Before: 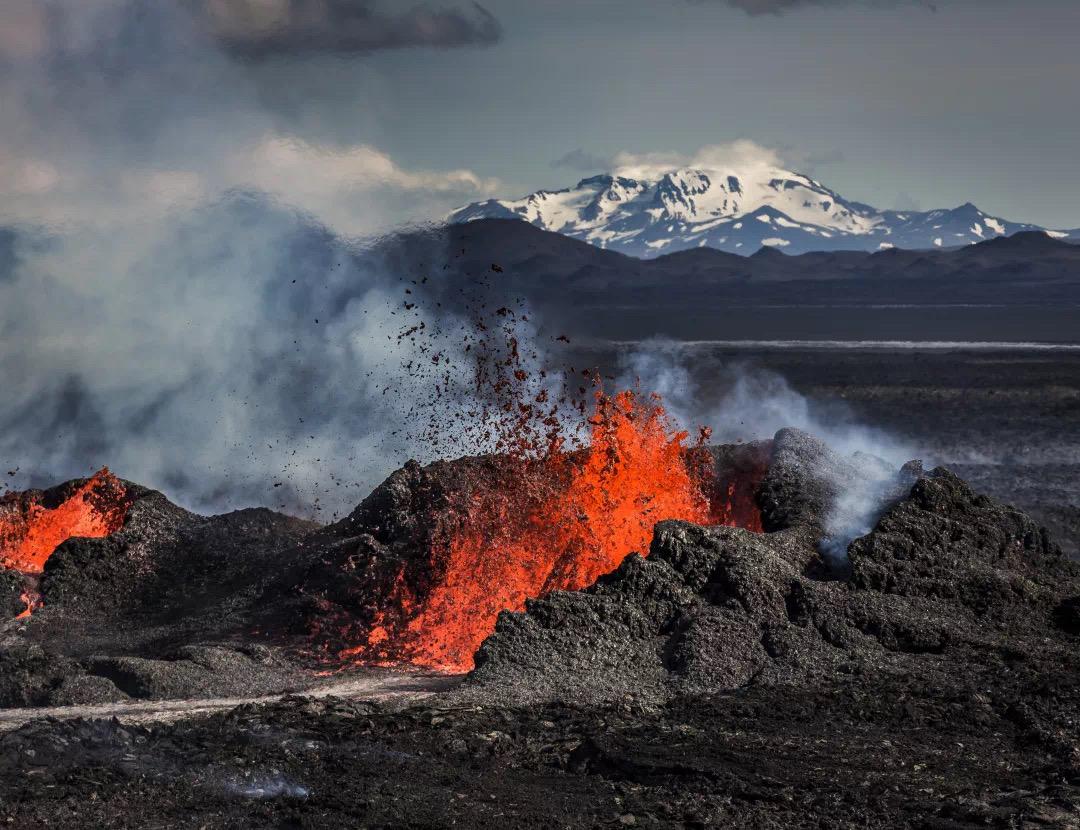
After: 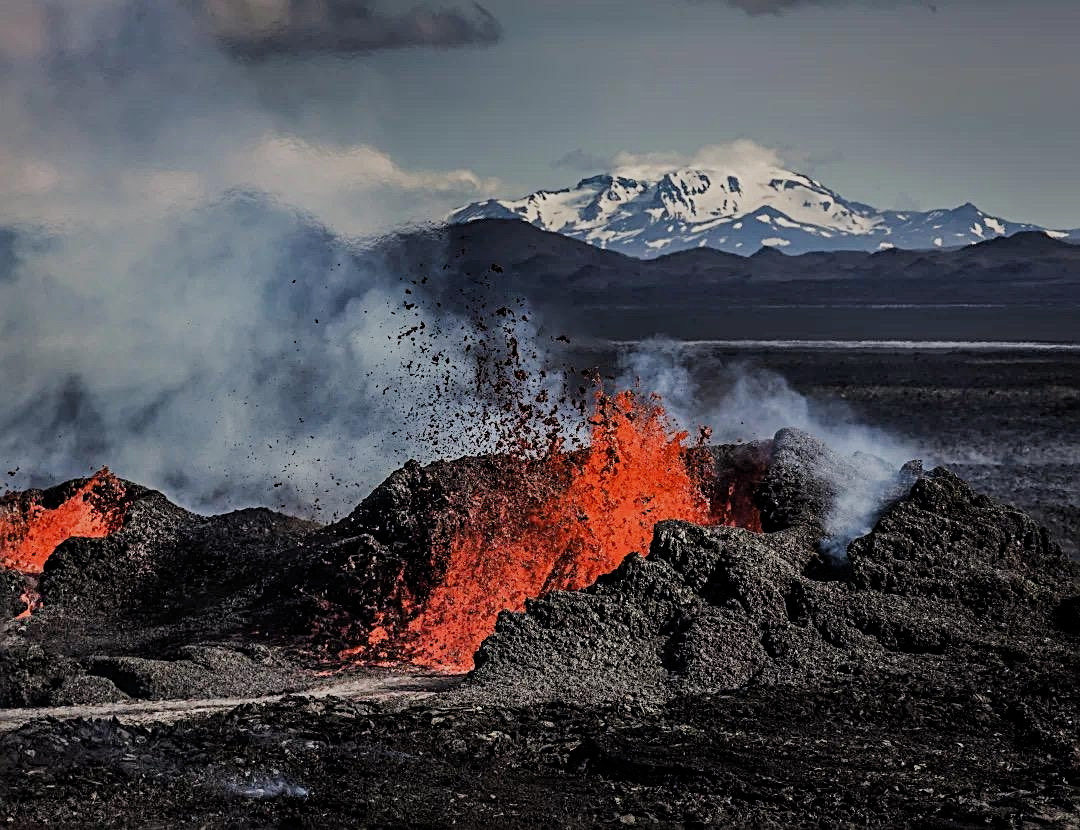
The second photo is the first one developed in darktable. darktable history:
filmic rgb: black relative exposure -7.65 EV, white relative exposure 4.56 EV, threshold 3 EV, hardness 3.61, contrast 0.985, enable highlight reconstruction true
sharpen: radius 2.686, amount 0.671
